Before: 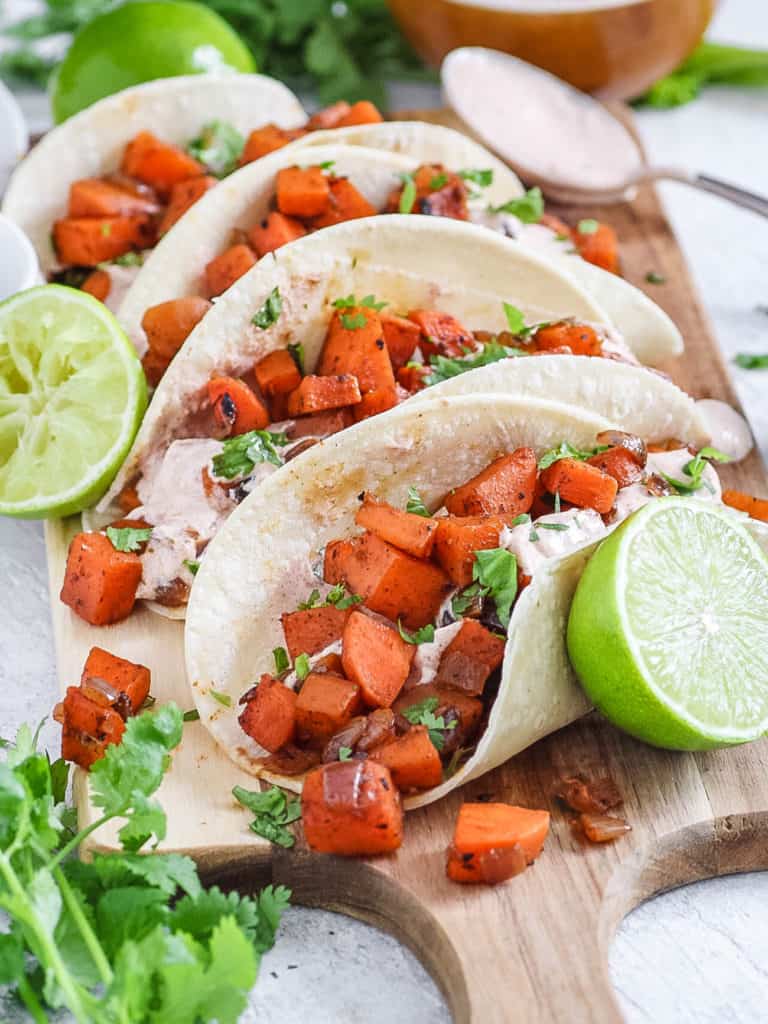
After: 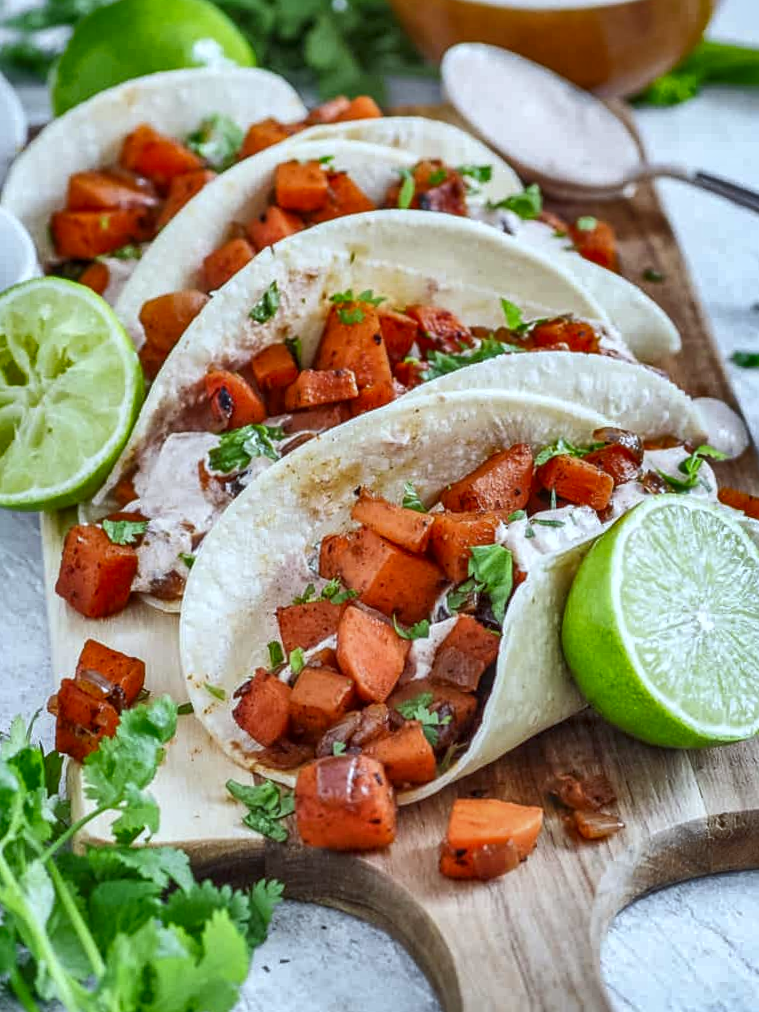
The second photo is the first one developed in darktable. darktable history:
white balance: red 0.925, blue 1.046
local contrast: on, module defaults
crop and rotate: angle -0.5°
shadows and highlights: radius 108.52, shadows 44.07, highlights -67.8, low approximation 0.01, soften with gaussian
tone equalizer: on, module defaults
